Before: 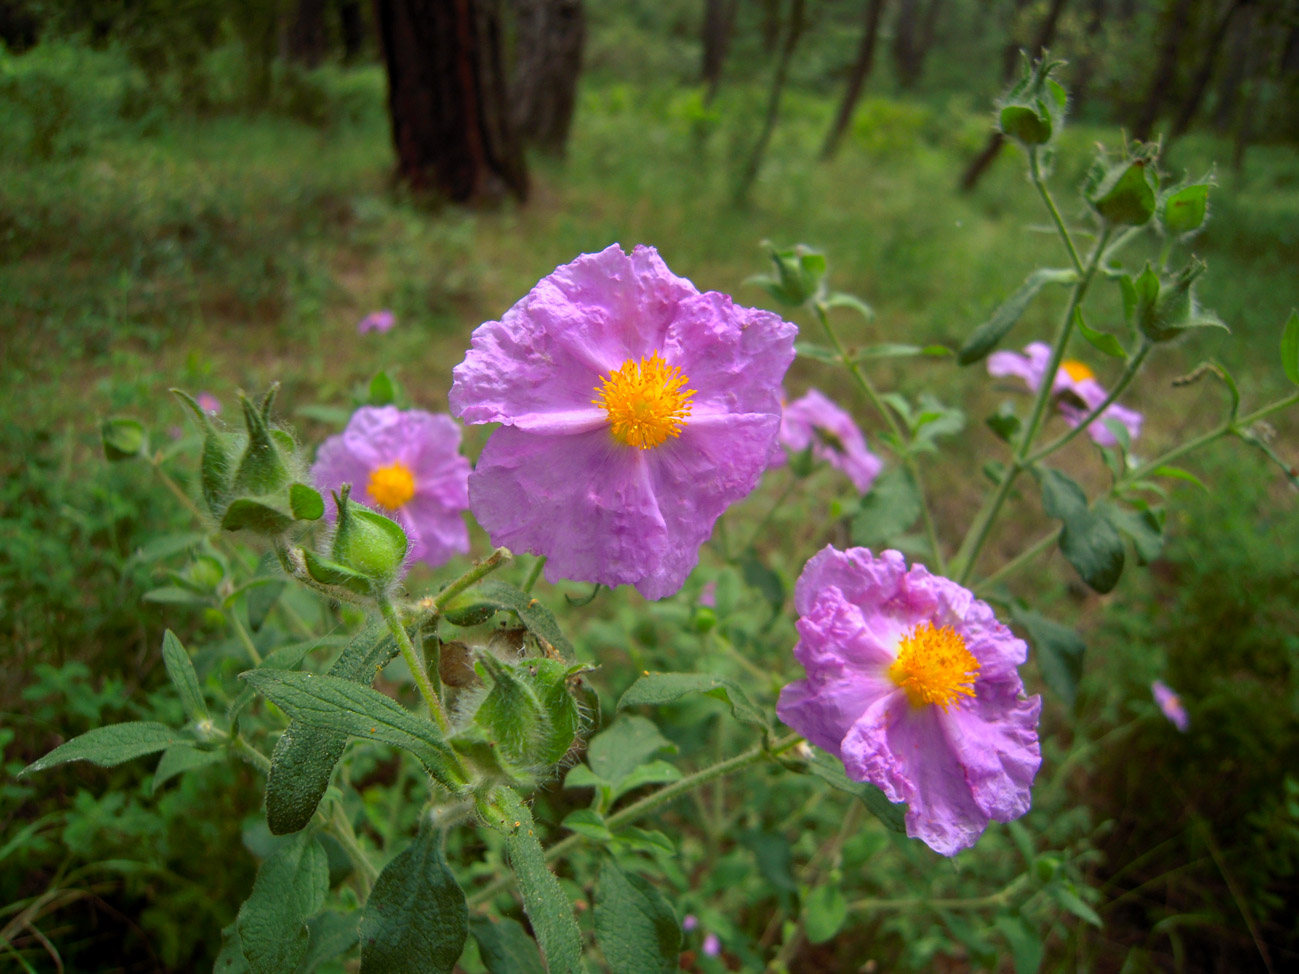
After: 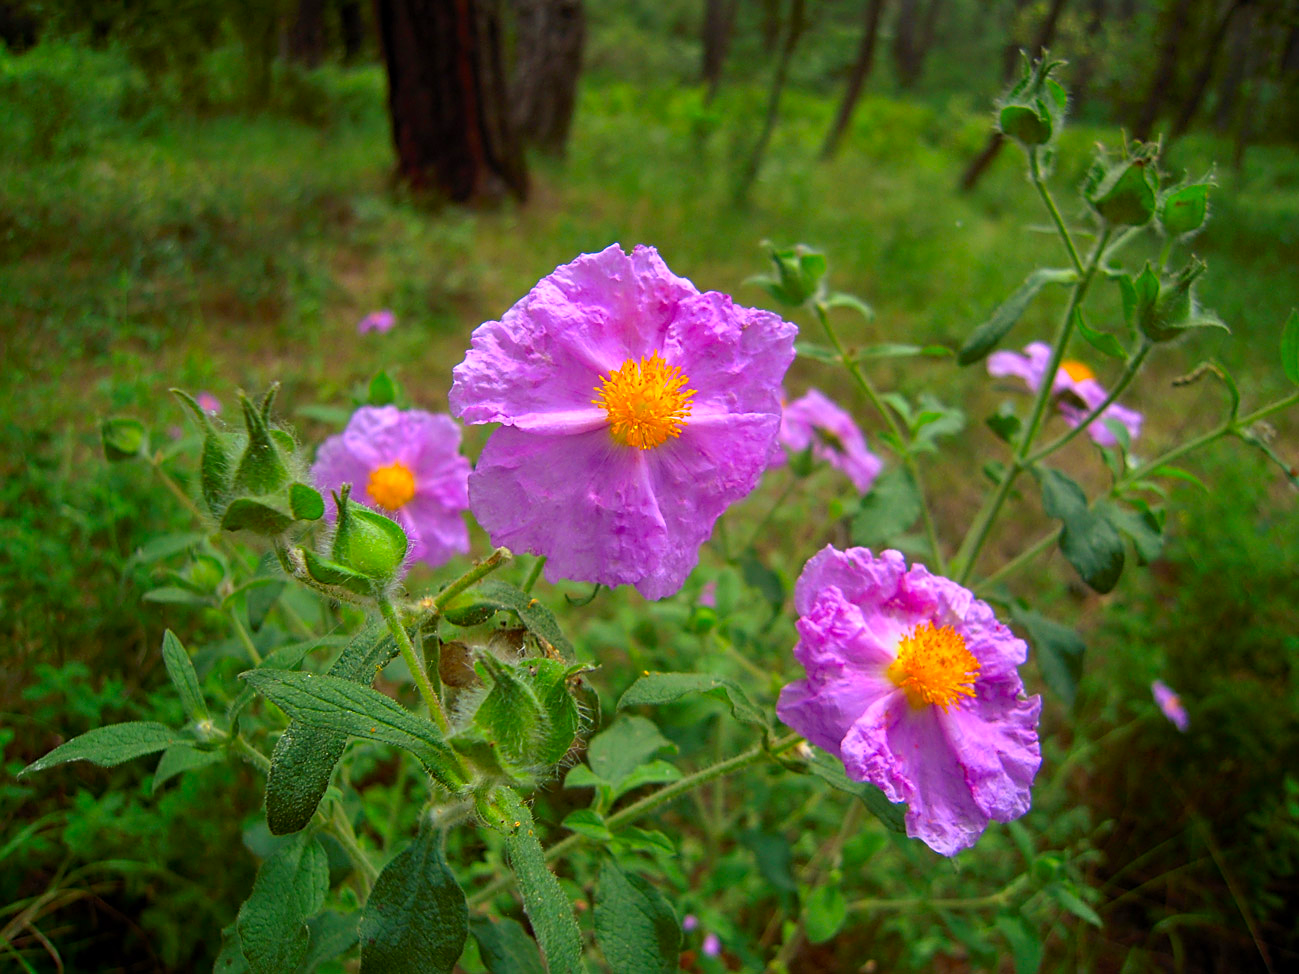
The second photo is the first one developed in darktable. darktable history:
color correction: highlights b* -0.049, saturation 1.36
sharpen: on, module defaults
